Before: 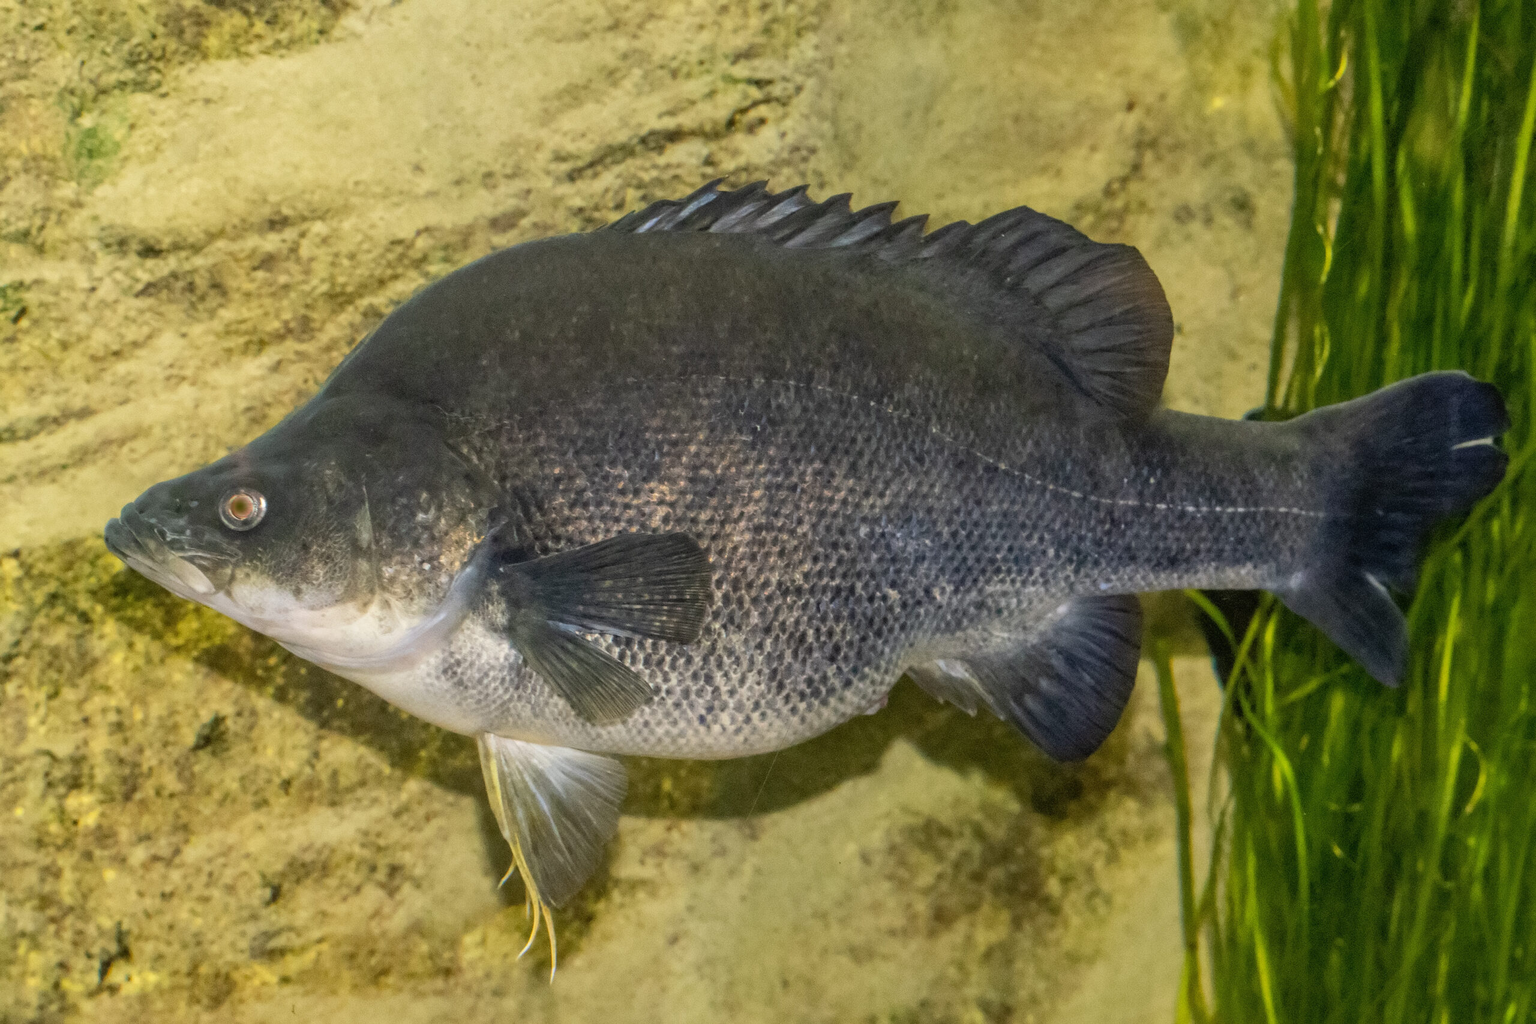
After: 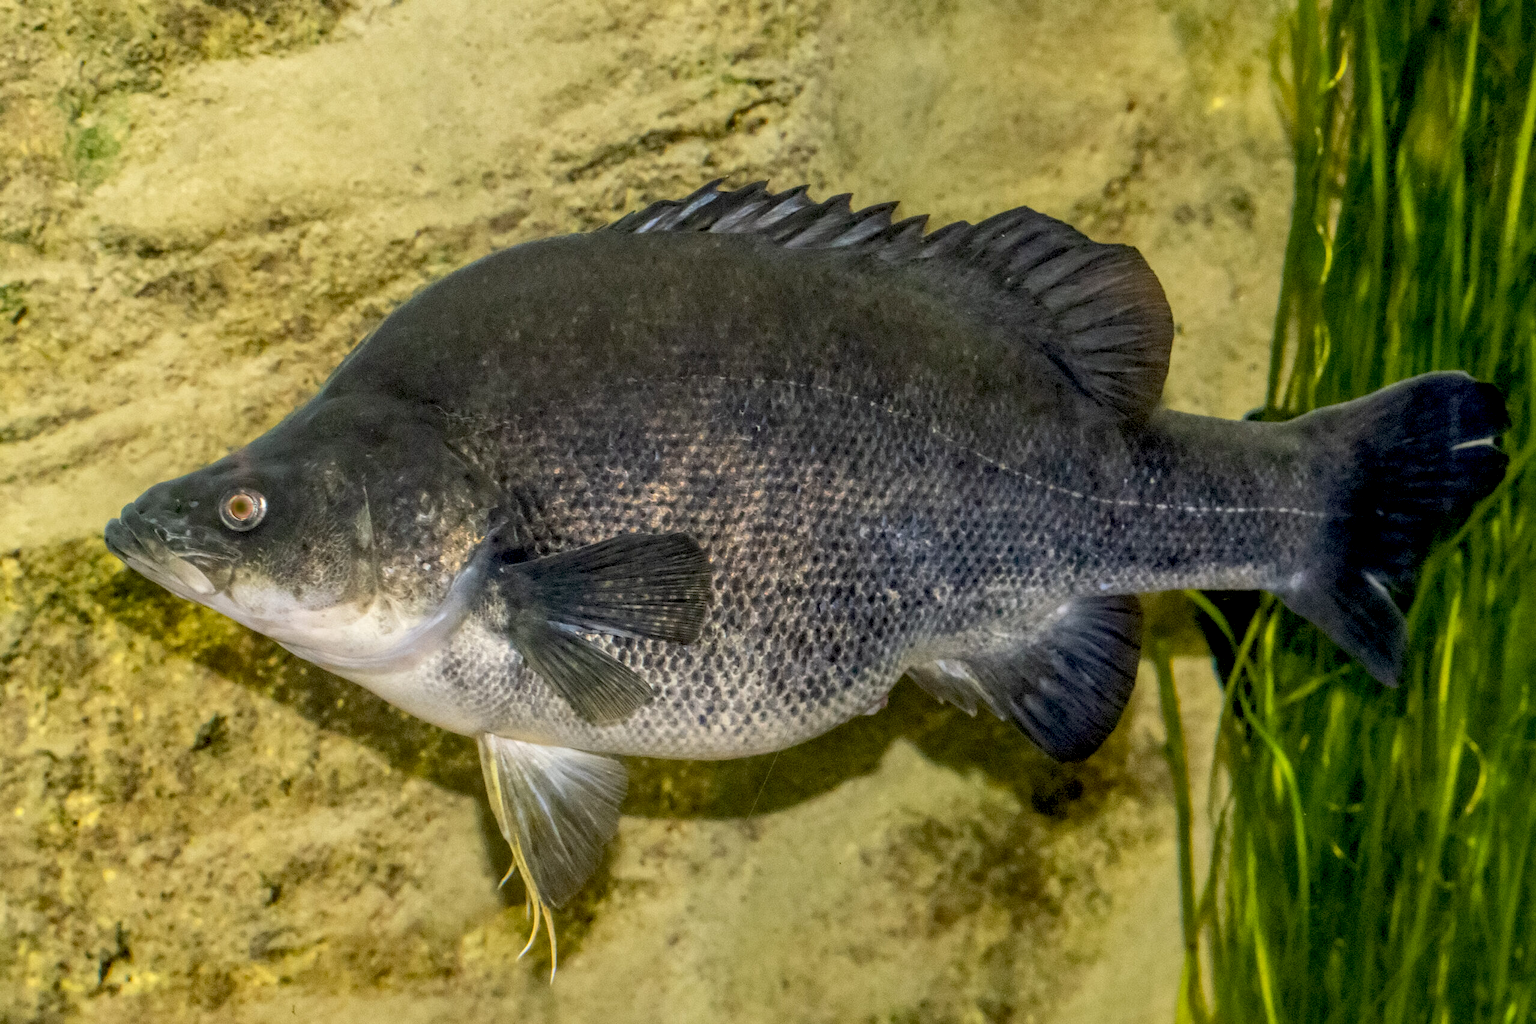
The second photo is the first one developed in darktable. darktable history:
exposure: black level correction 0.012, compensate highlight preservation false
local contrast: on, module defaults
